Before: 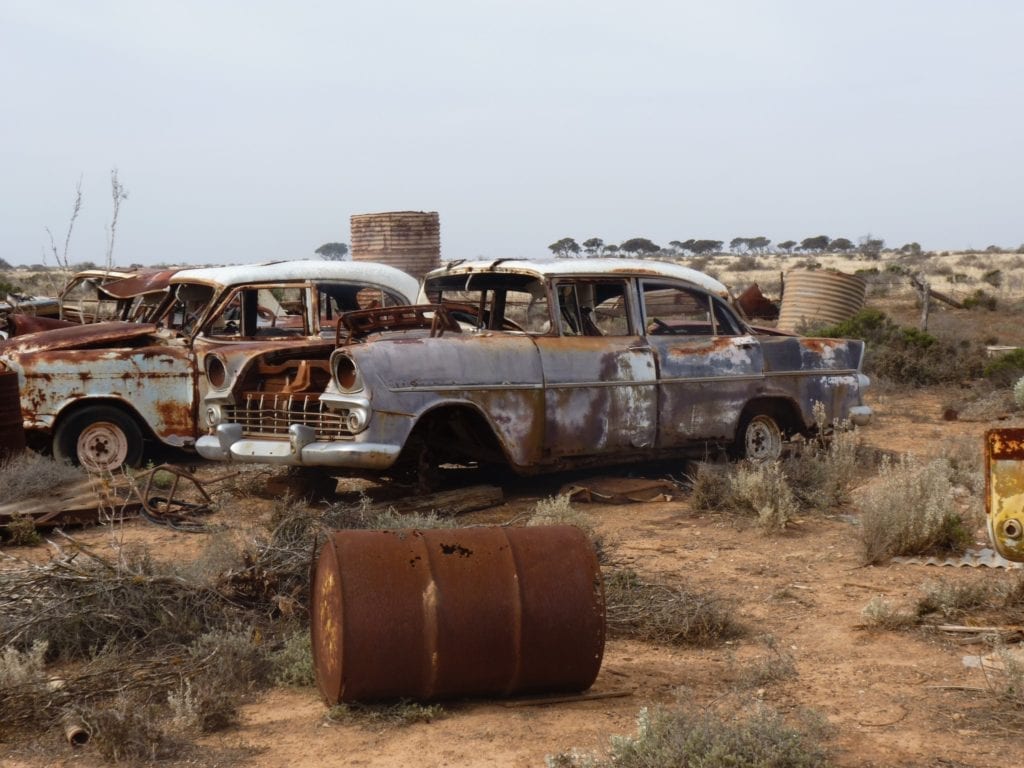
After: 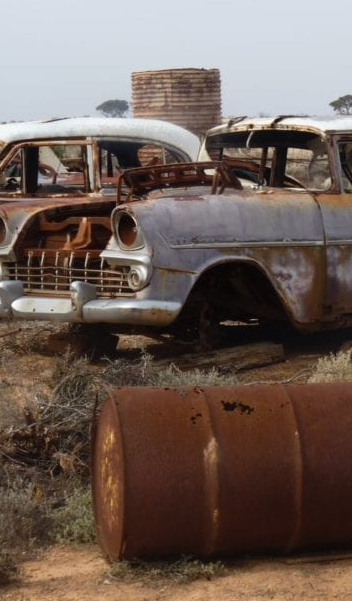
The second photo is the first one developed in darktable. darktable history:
crop and rotate: left 21.475%, top 18.714%, right 44.056%, bottom 2.997%
